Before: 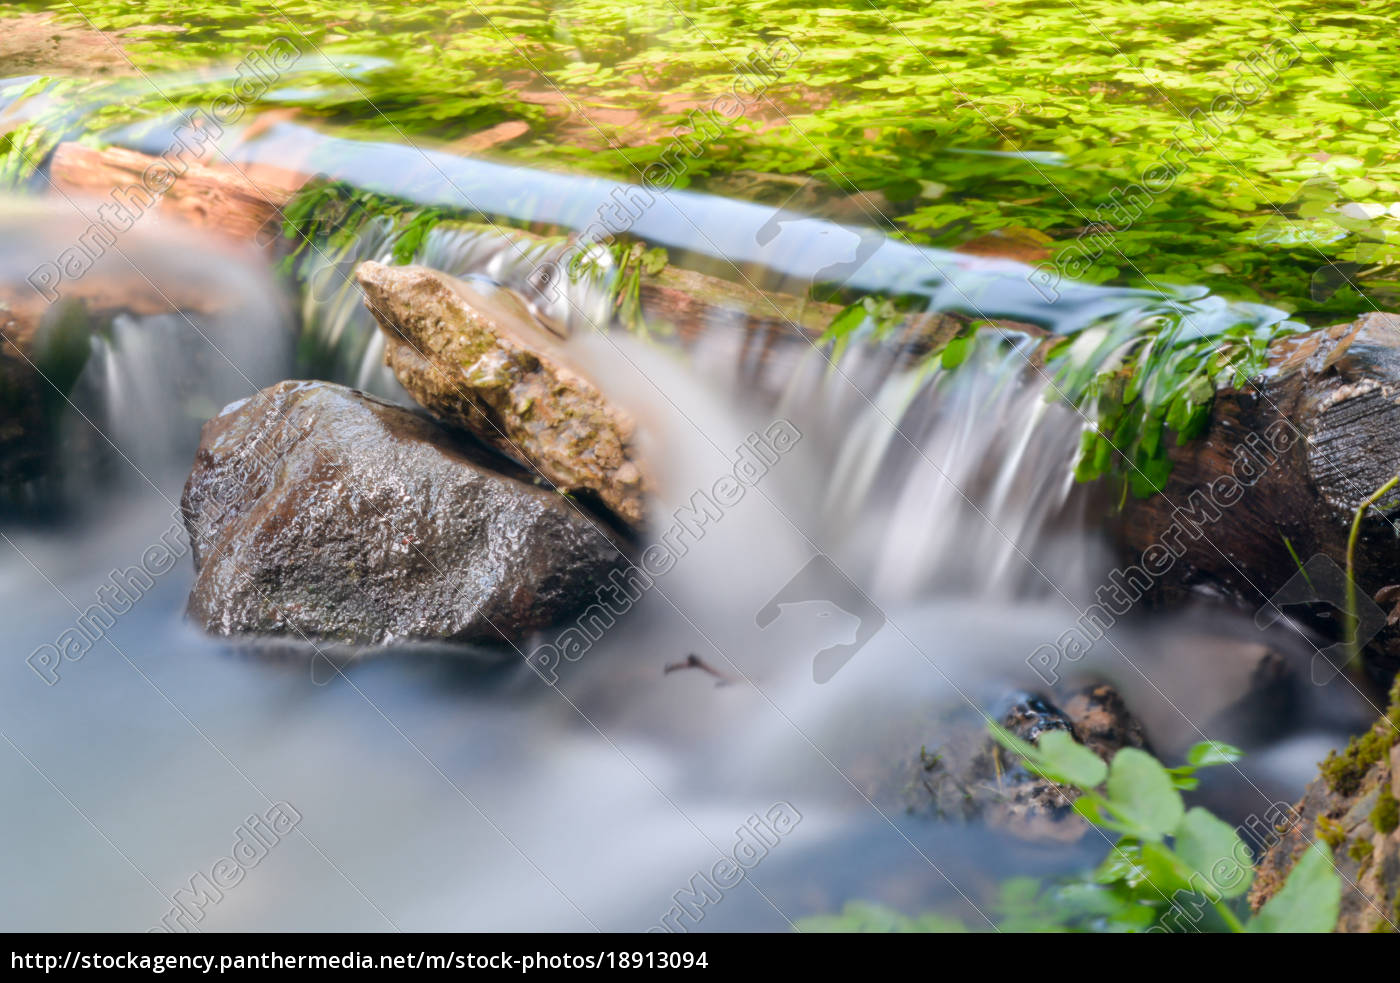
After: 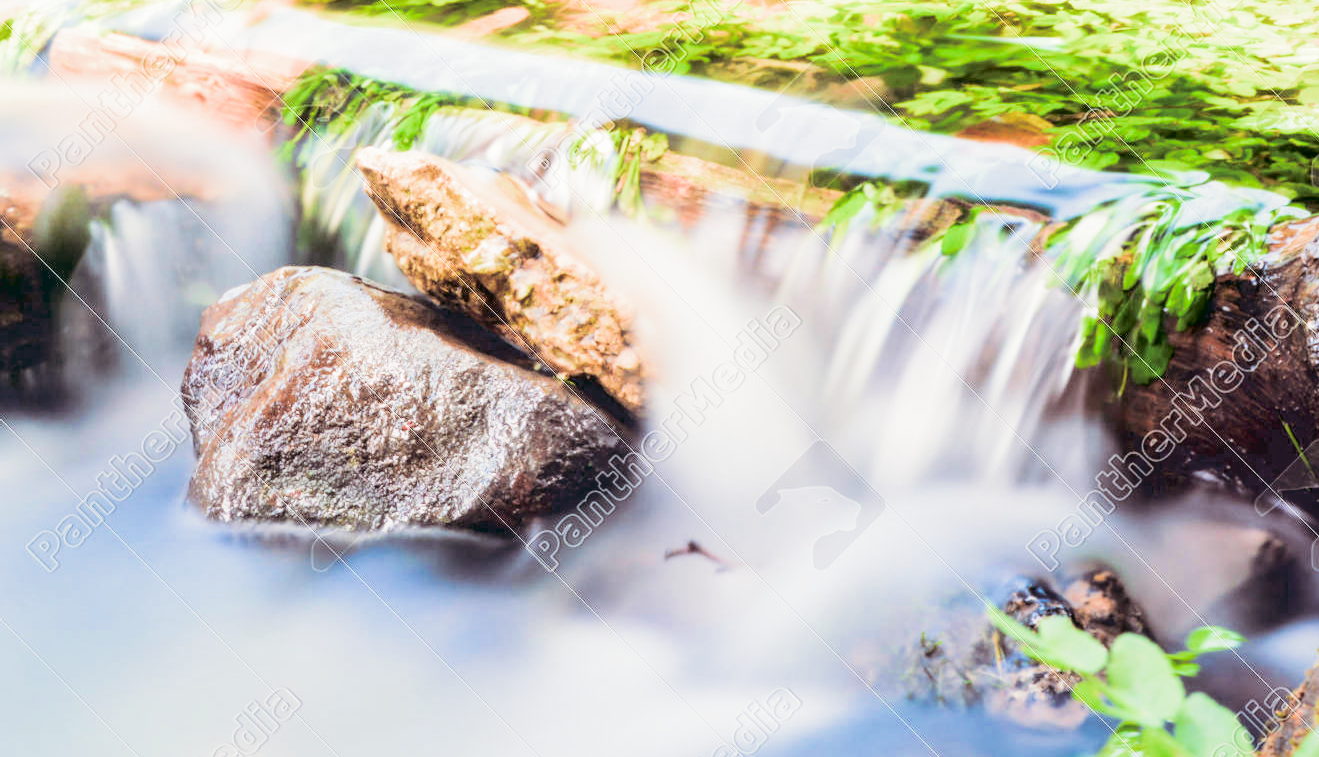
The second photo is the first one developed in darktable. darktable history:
split-toning: shadows › saturation 0.24, highlights › hue 54°, highlights › saturation 0.24
crop and rotate: angle 0.03°, top 11.643%, right 5.651%, bottom 11.189%
filmic rgb: middle gray luminance 4.29%, black relative exposure -13 EV, white relative exposure 5 EV, threshold 6 EV, target black luminance 0%, hardness 5.19, latitude 59.69%, contrast 0.767, highlights saturation mix 5%, shadows ↔ highlights balance 25.95%, add noise in highlights 0, color science v3 (2019), use custom middle-gray values true, iterations of high-quality reconstruction 0, contrast in highlights soft, enable highlight reconstruction true
local contrast: detail 110%
contrast brightness saturation: contrast 0.22, brightness -0.19, saturation 0.24
exposure: black level correction 0.007, exposure 0.093 EV, compensate highlight preservation false
